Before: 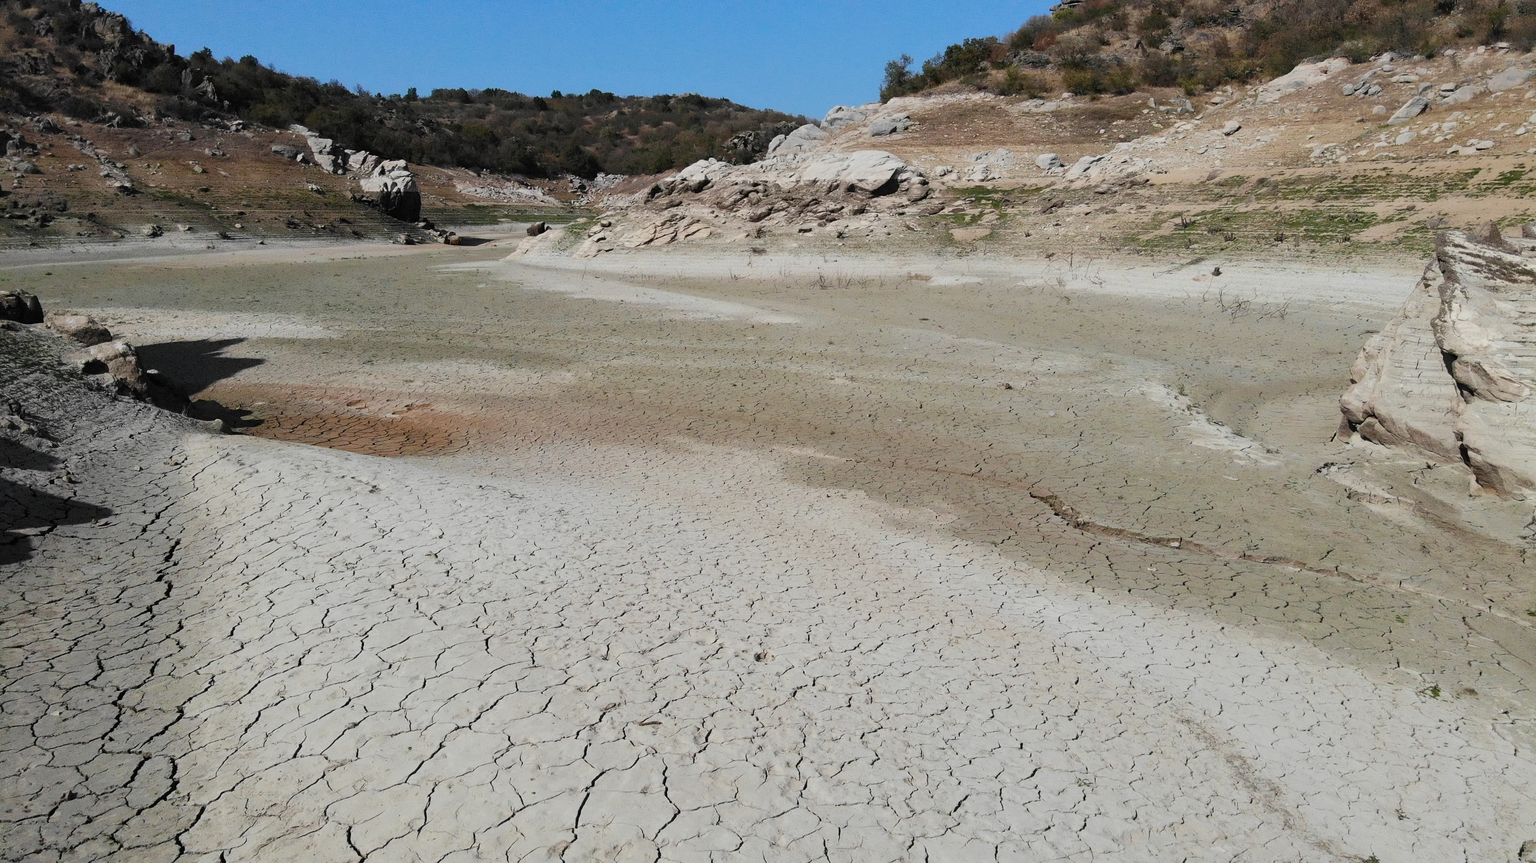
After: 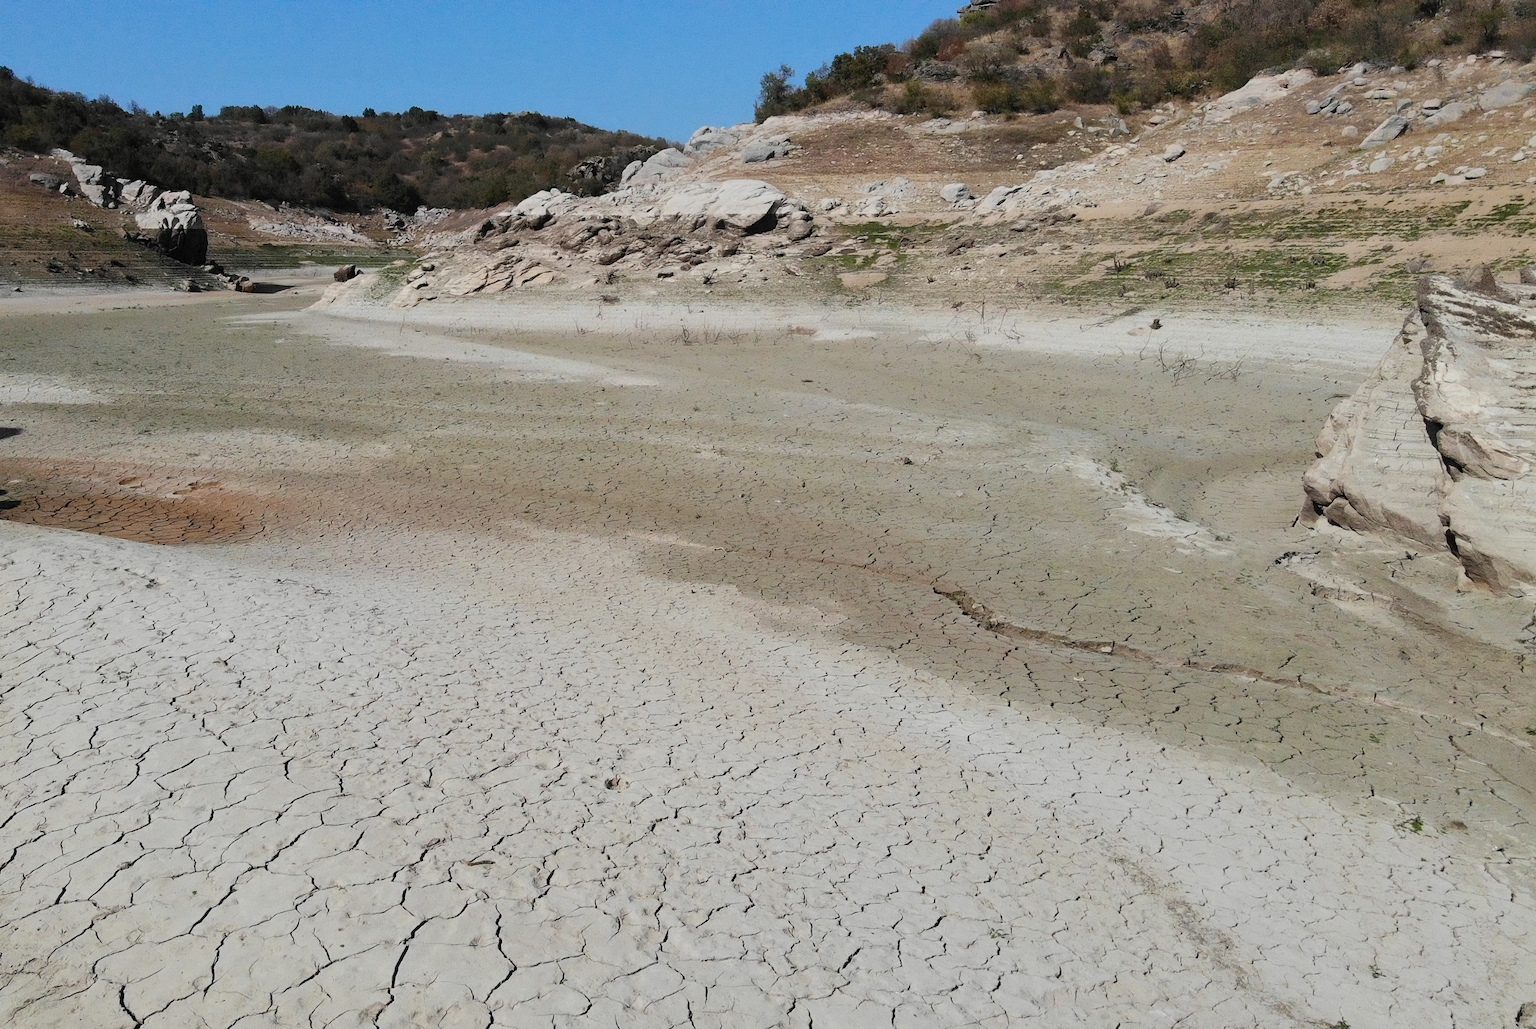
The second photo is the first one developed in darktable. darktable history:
exposure: compensate highlight preservation false
crop: left 16.097%
